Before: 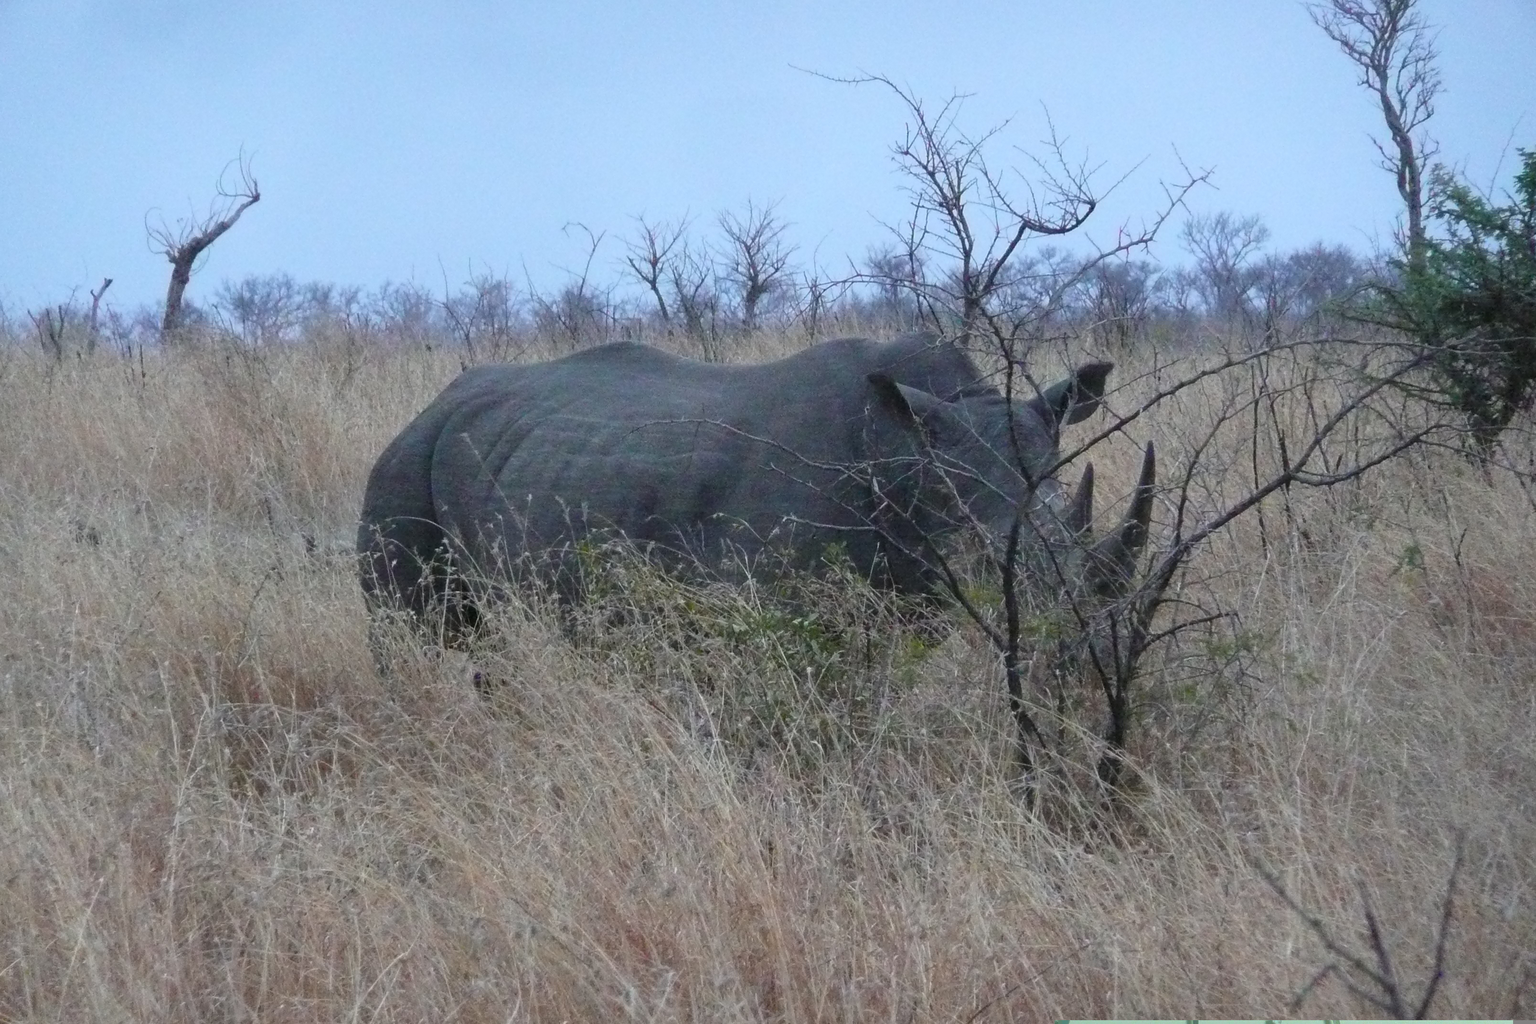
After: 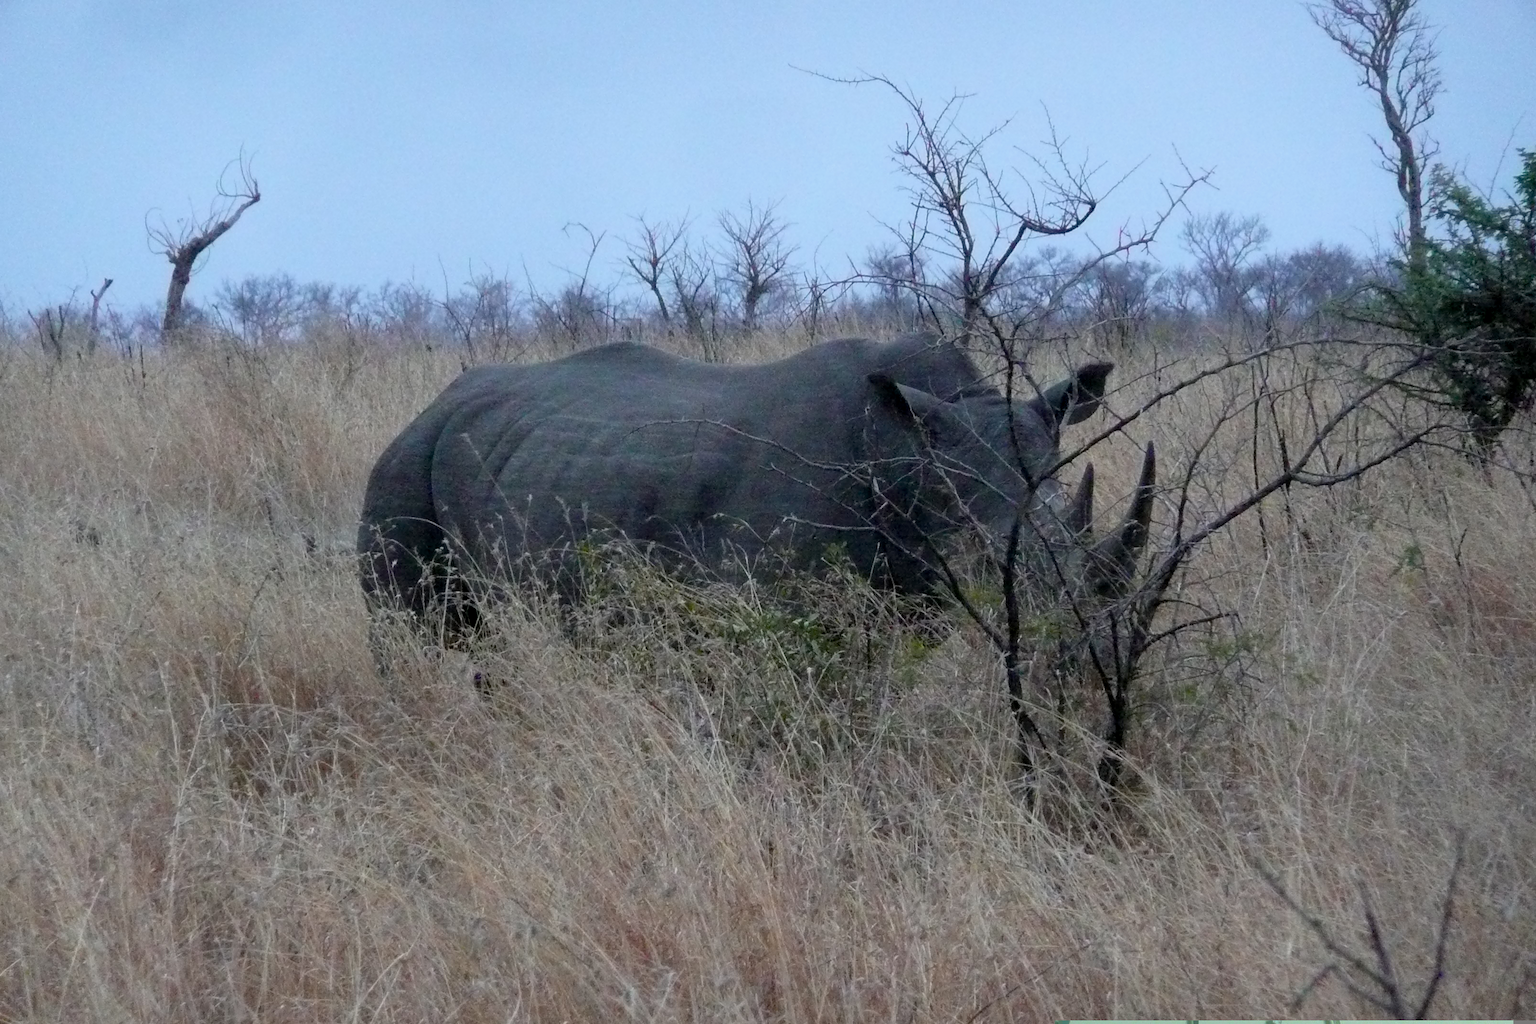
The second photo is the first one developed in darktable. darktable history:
exposure: black level correction 0.011, exposure -0.476 EV, compensate highlight preservation false
tone equalizer: -8 EV -0.443 EV, -7 EV -0.392 EV, -6 EV -0.332 EV, -5 EV -0.252 EV, -3 EV 0.206 EV, -2 EV 0.326 EV, -1 EV 0.364 EV, +0 EV 0.396 EV
